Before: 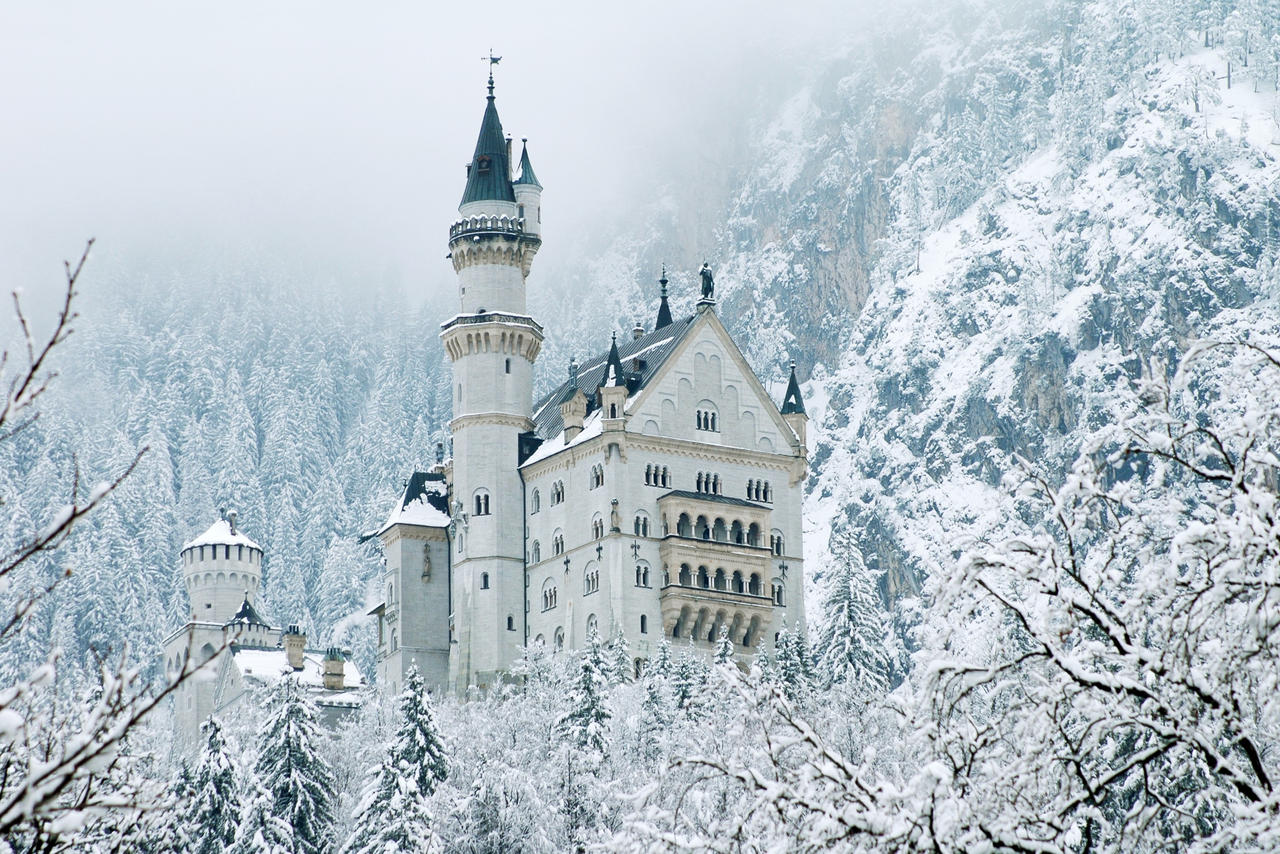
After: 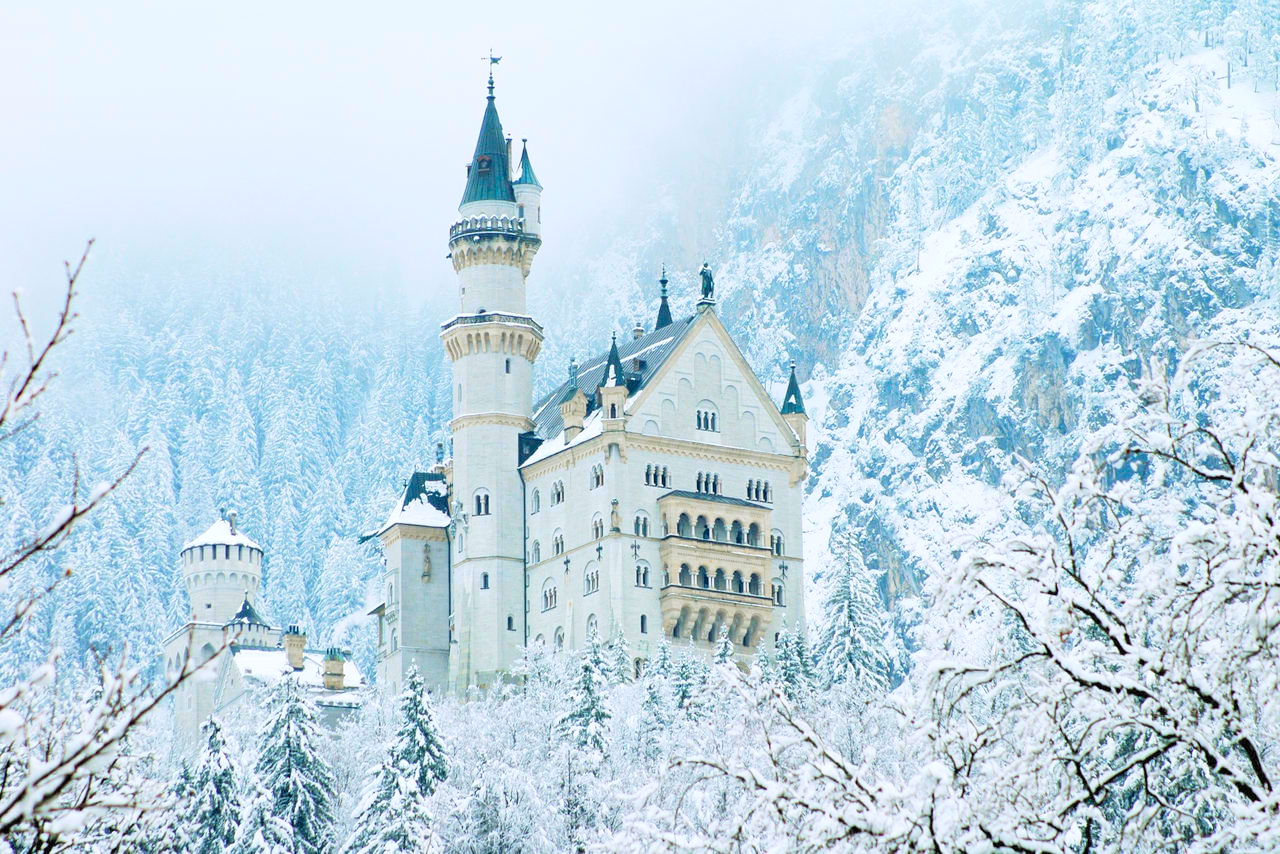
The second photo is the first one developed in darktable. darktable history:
color zones: curves: ch1 [(0.25, 0.61) (0.75, 0.248)]
contrast brightness saturation: contrast 0.101, brightness 0.295, saturation 0.143
color balance rgb: perceptual saturation grading › global saturation 29.673%, global vibrance 3.667%
